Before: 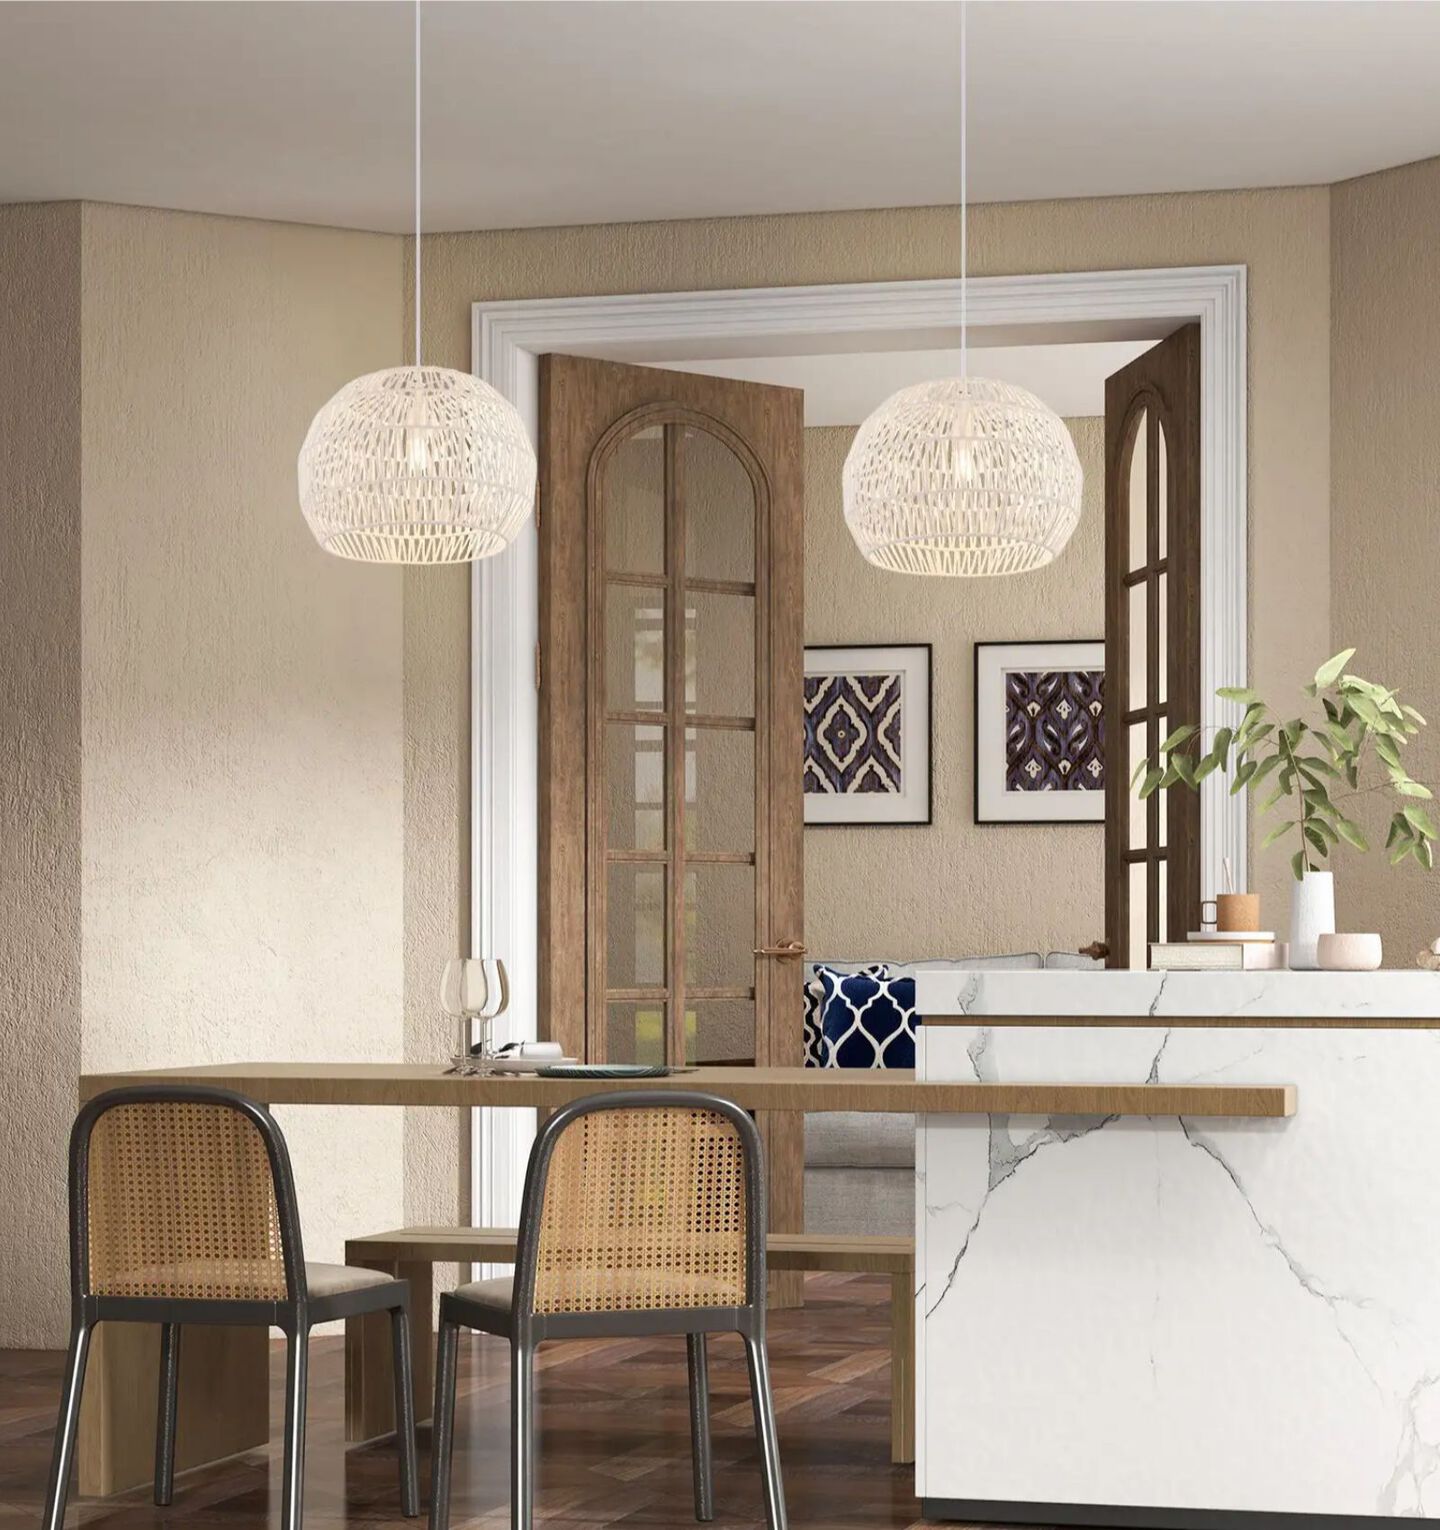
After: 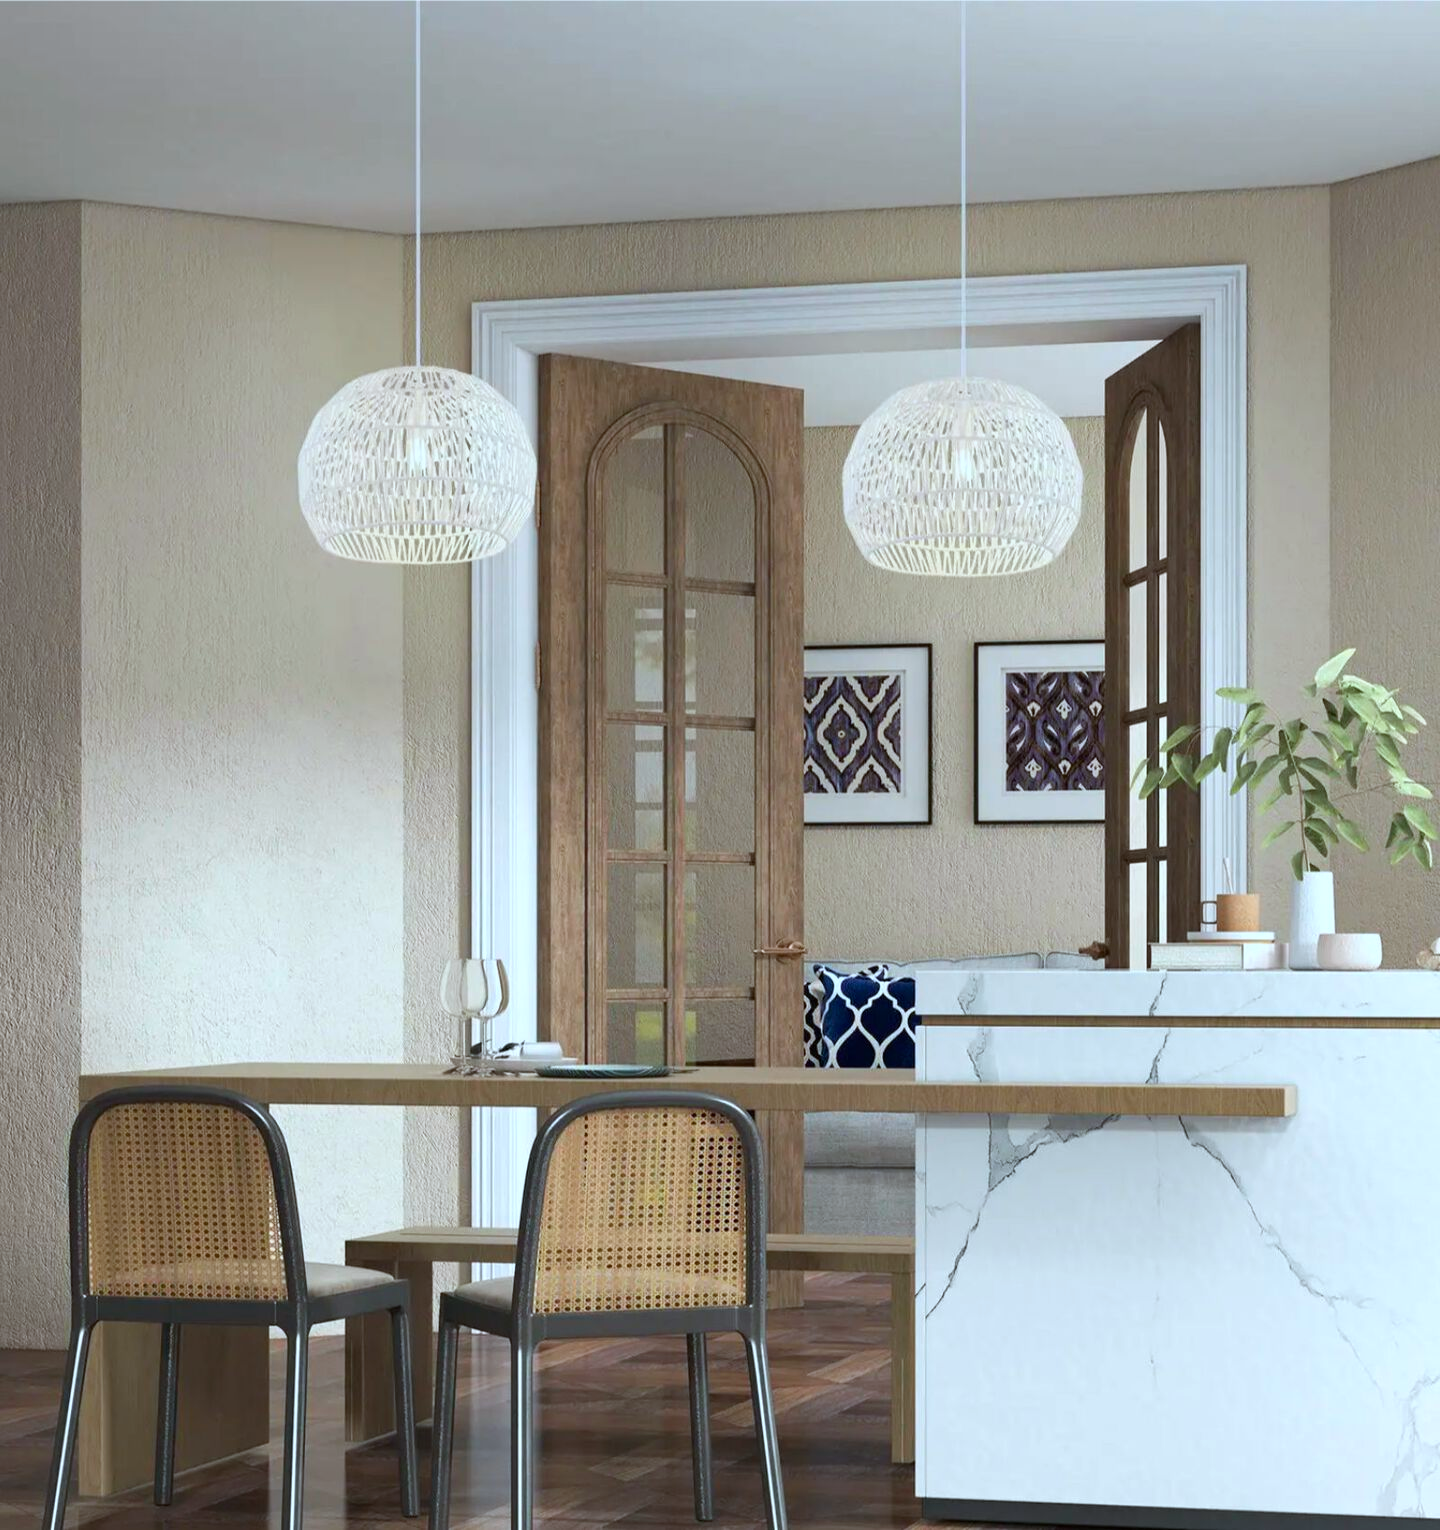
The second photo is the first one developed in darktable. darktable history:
color calibration: illuminant F (fluorescent), F source F9 (Cool White Deluxe 4150 K) – high CRI, x 0.374, y 0.373, temperature 4158.34 K
color balance rgb: perceptual saturation grading › global saturation 10%, global vibrance 10%
